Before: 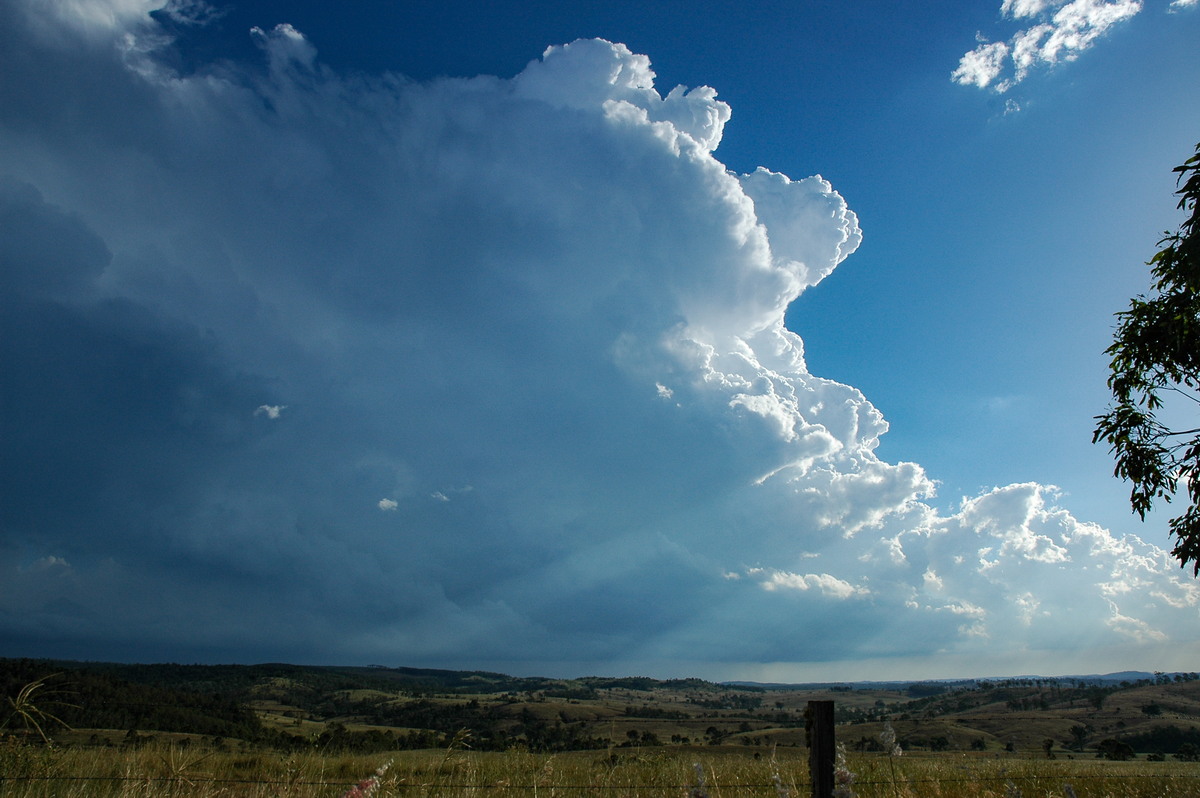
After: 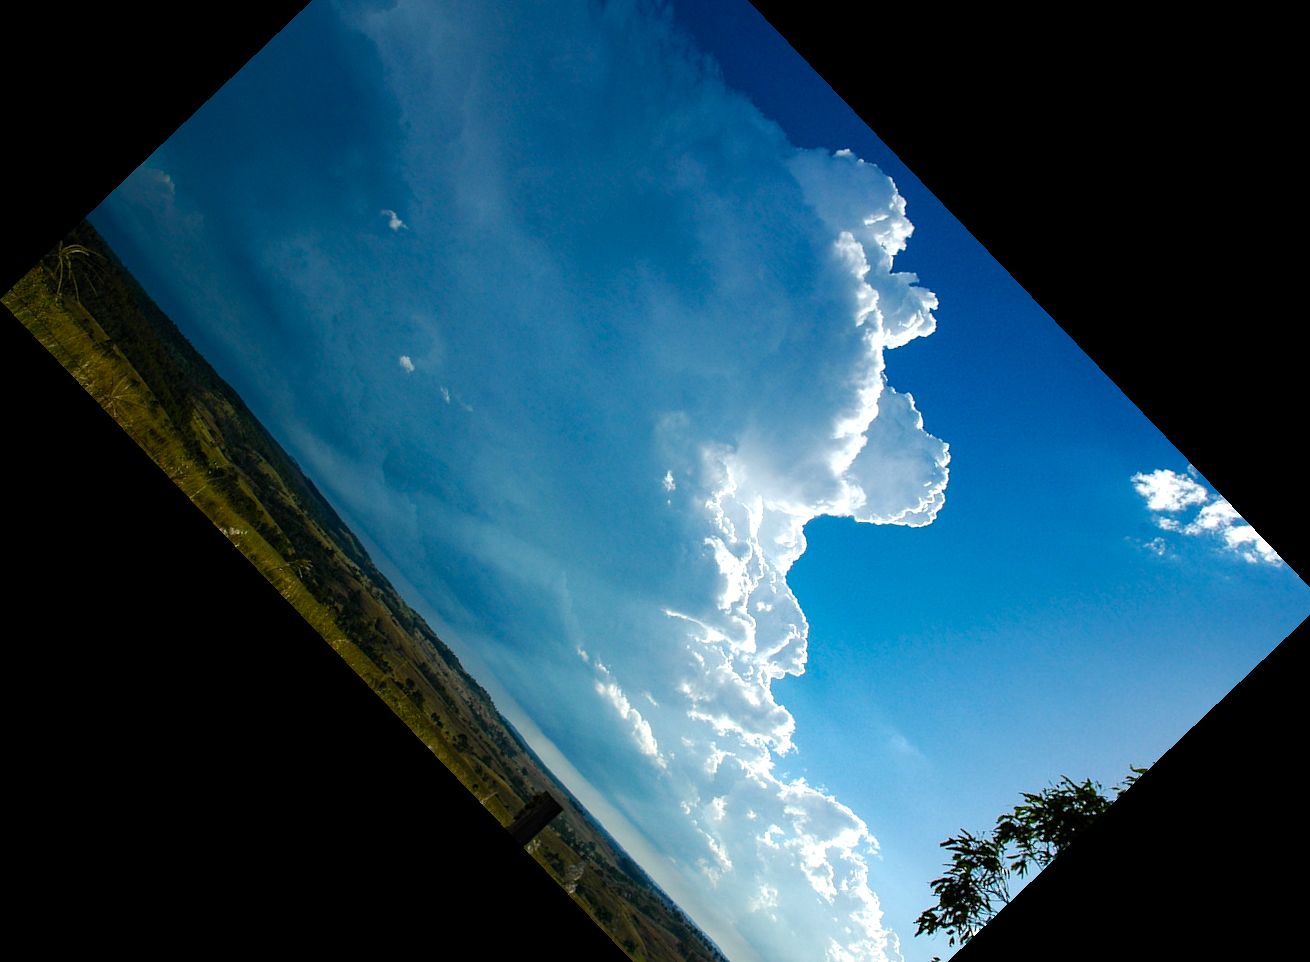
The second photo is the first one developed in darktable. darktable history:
color balance rgb: perceptual saturation grading › mid-tones 6.33%, perceptual saturation grading › shadows 72.44%, perceptual brilliance grading › highlights 11.59%, contrast 5.05%
crop and rotate: angle -46.26°, top 16.234%, right 0.912%, bottom 11.704%
rotate and perspective: rotation 0.062°, lens shift (vertical) 0.115, lens shift (horizontal) -0.133, crop left 0.047, crop right 0.94, crop top 0.061, crop bottom 0.94
